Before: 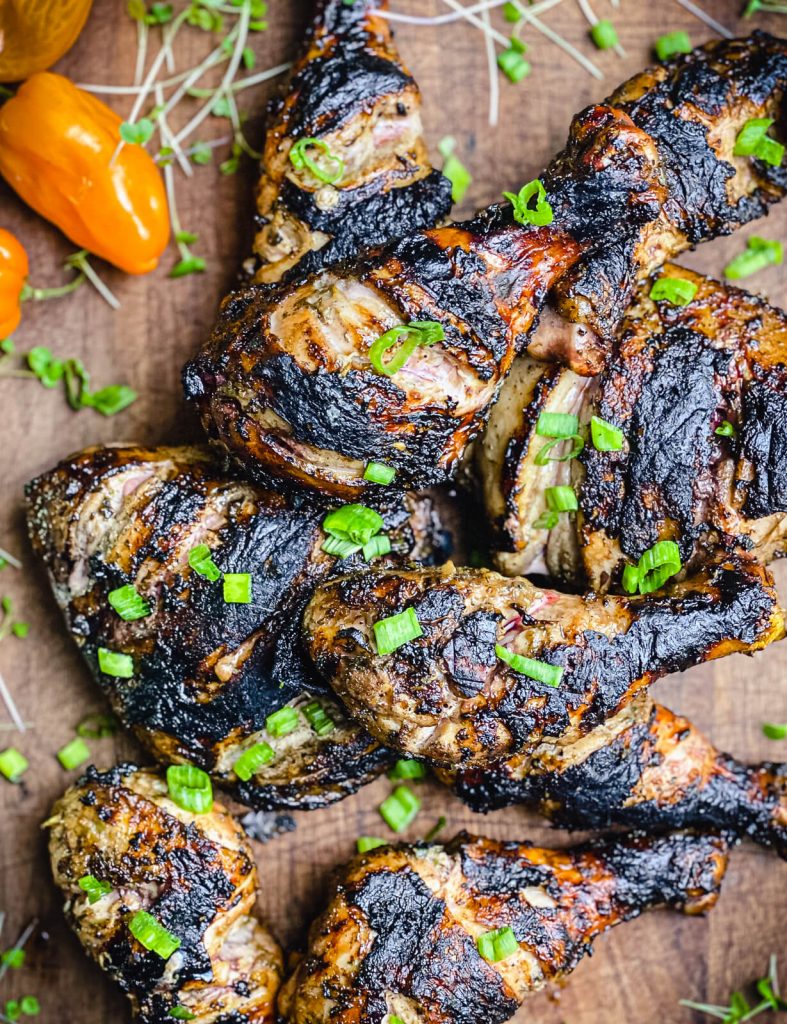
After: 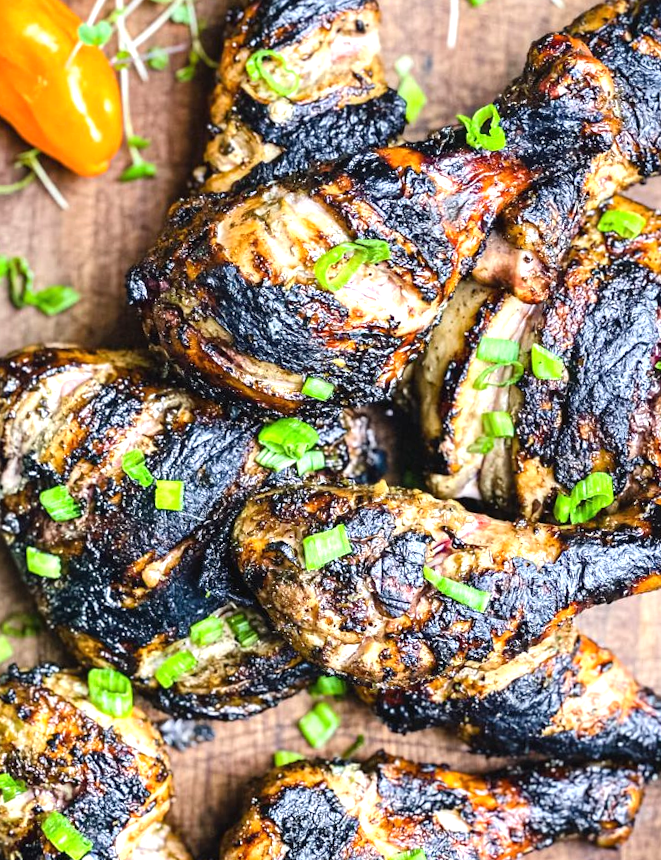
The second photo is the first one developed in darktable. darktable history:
crop and rotate: angle -3.27°, left 5.211%, top 5.211%, right 4.607%, bottom 4.607%
exposure: black level correction 0, exposure 0.7 EV, compensate exposure bias true, compensate highlight preservation false
